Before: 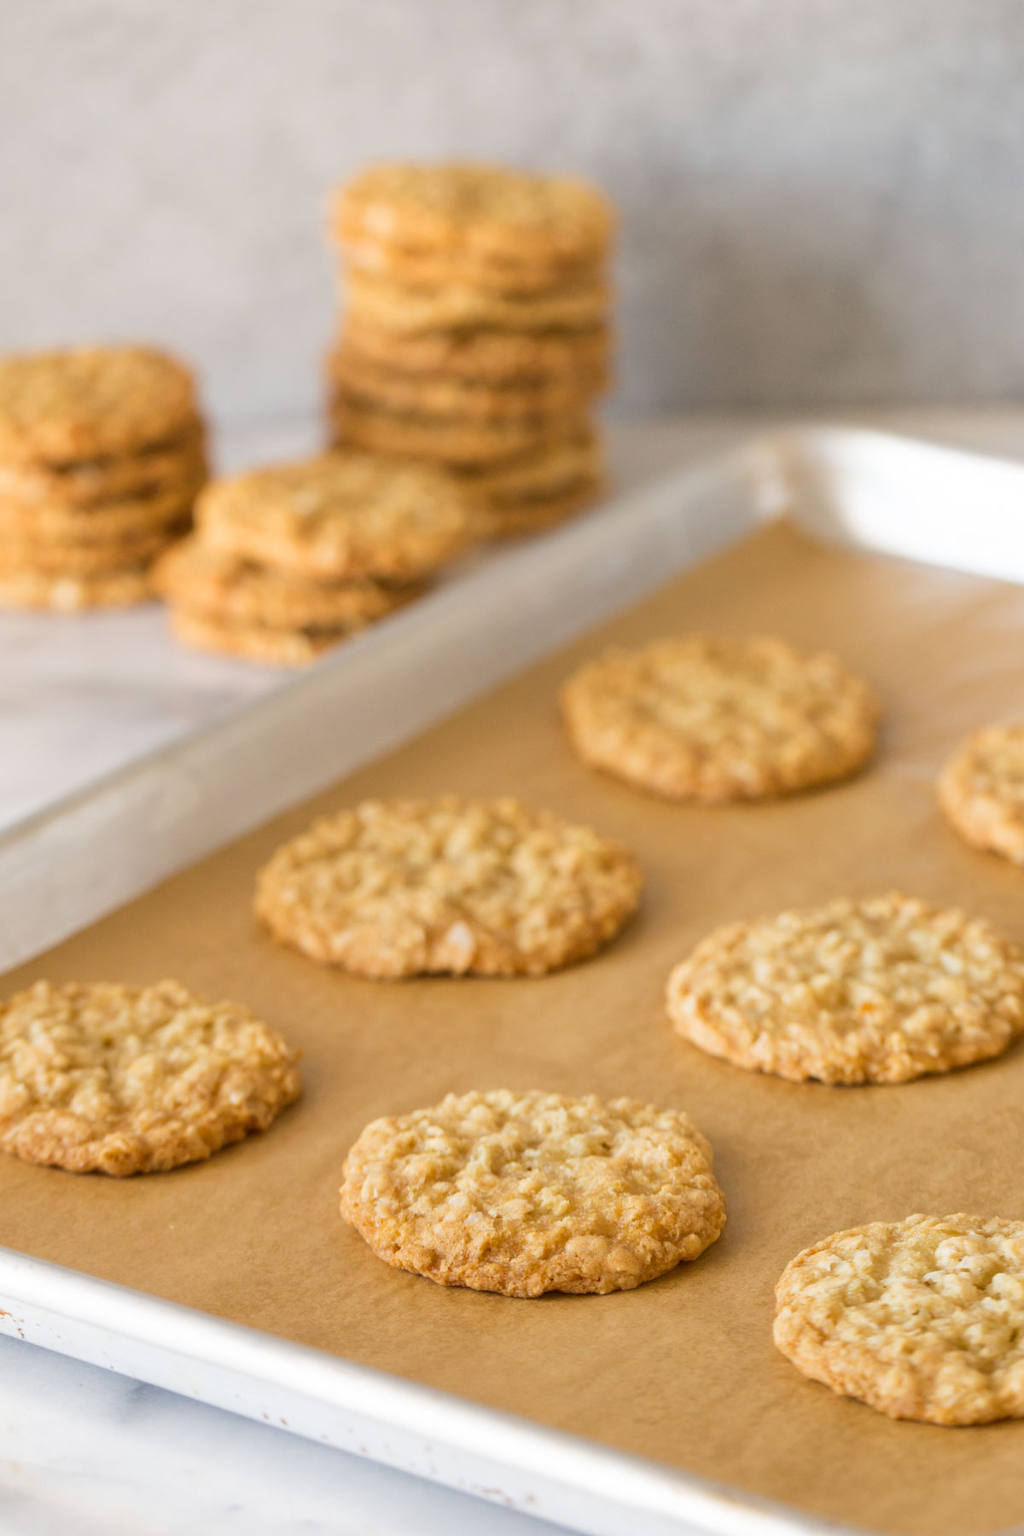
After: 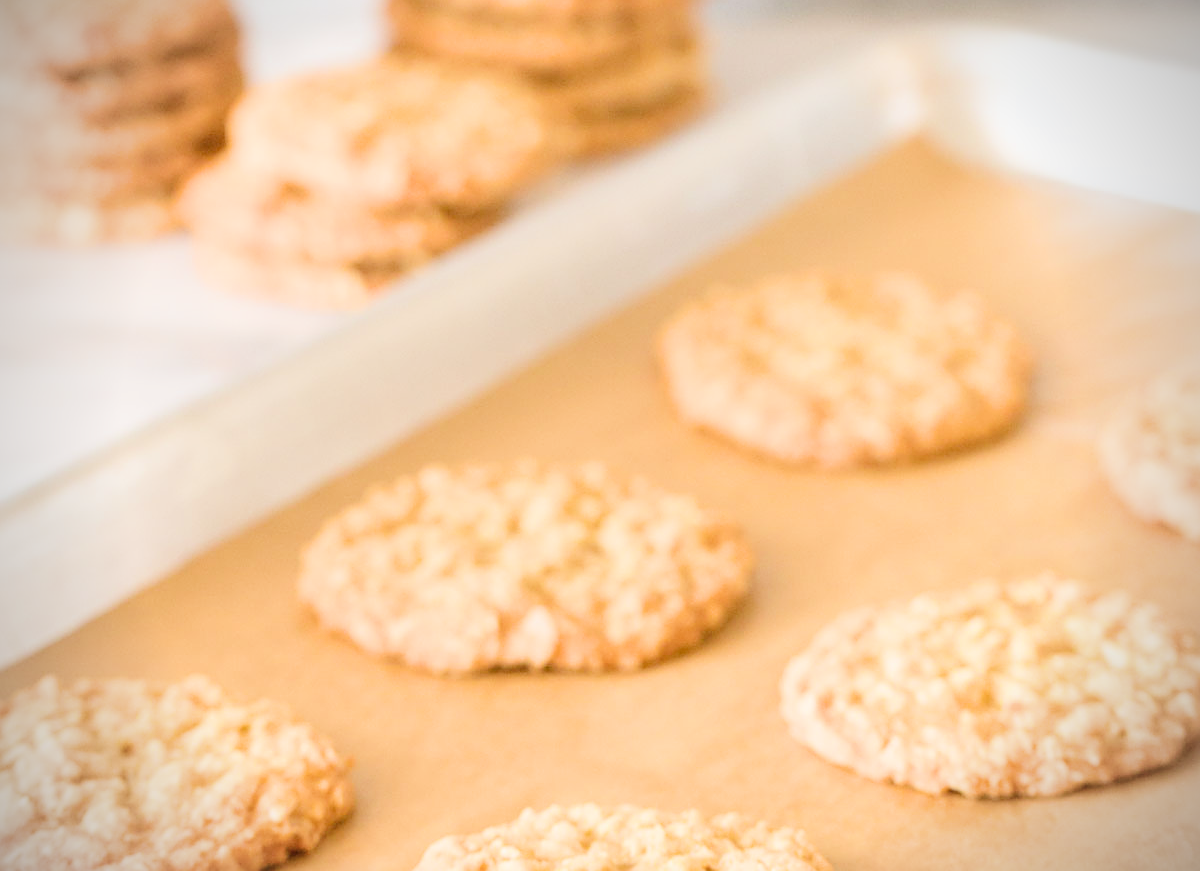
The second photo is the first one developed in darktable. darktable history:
sharpen: on, module defaults
crop and rotate: top 26.298%, bottom 25.275%
filmic rgb: black relative exposure -7.65 EV, white relative exposure 4.56 EV, threshold 2.98 EV, hardness 3.61, enable highlight reconstruction true
tone equalizer: edges refinement/feathering 500, mask exposure compensation -1.57 EV, preserve details no
exposure: black level correction 0, exposure 1.745 EV, compensate highlight preservation false
vignetting: fall-off radius 45.78%
